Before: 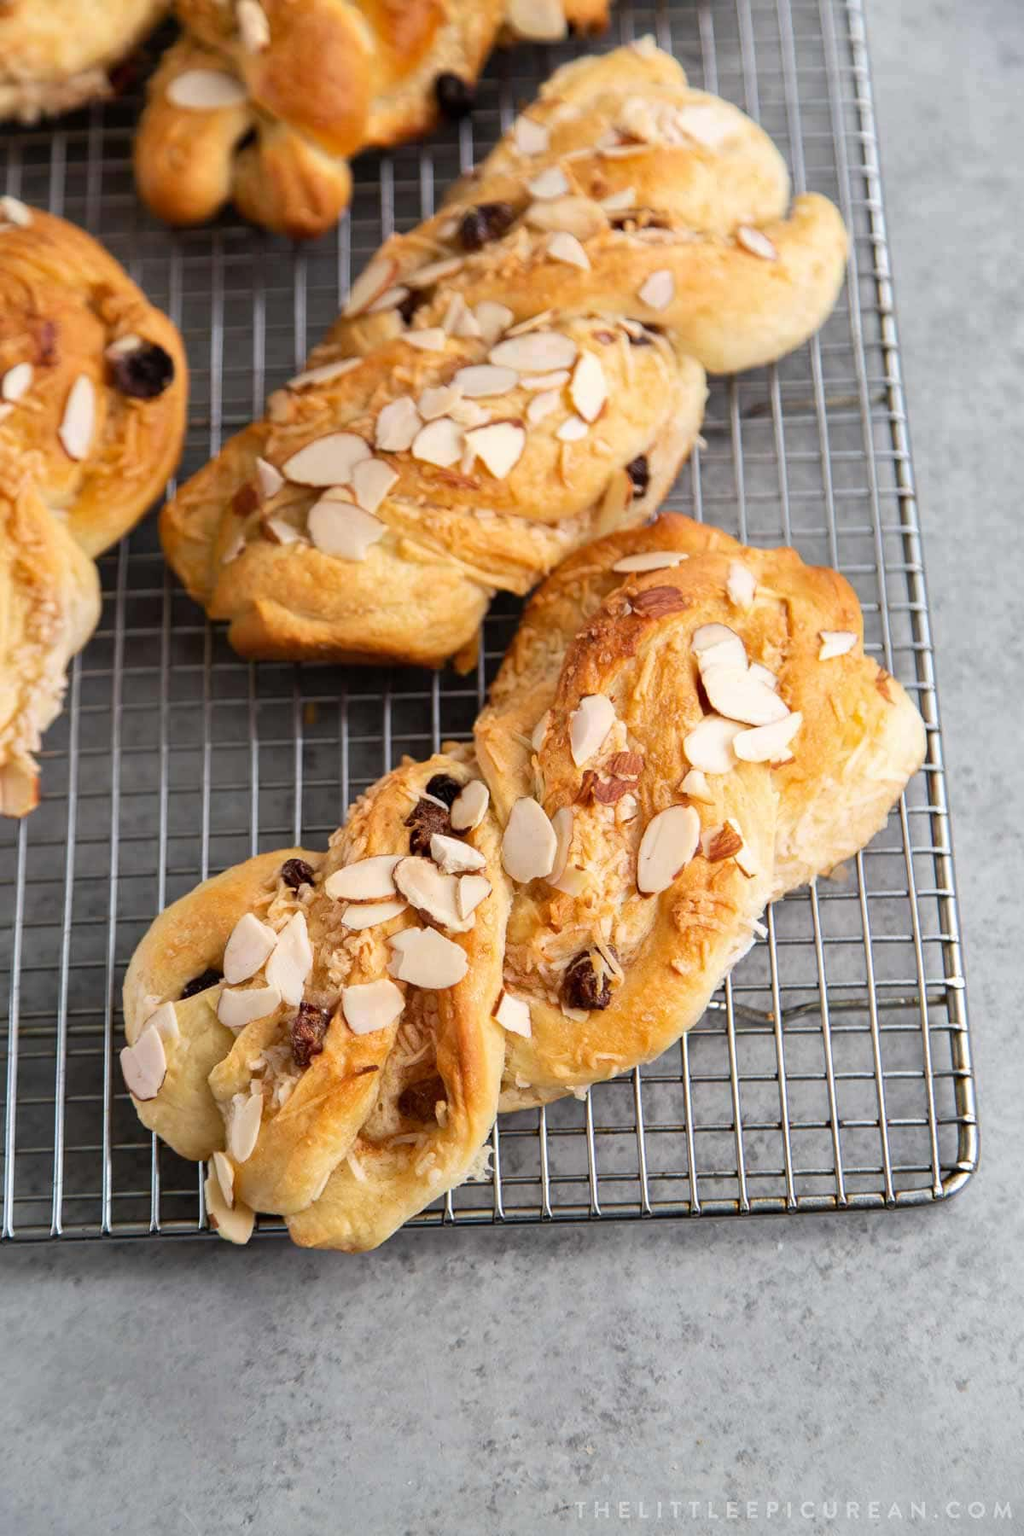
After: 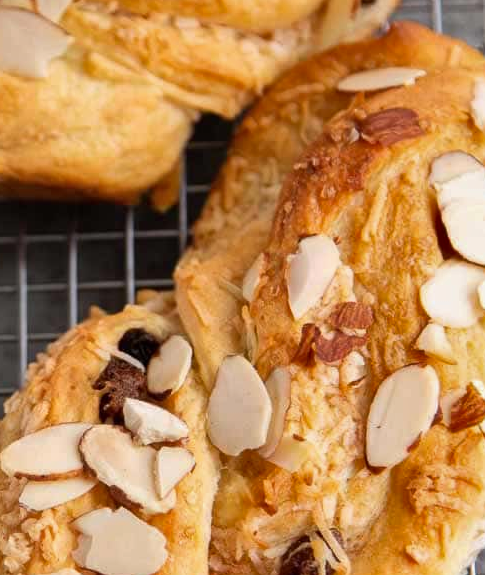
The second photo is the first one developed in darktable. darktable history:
crop: left 31.751%, top 32.172%, right 27.8%, bottom 35.83%
tone equalizer: on, module defaults
shadows and highlights: shadows 43.71, white point adjustment -1.46, soften with gaussian
